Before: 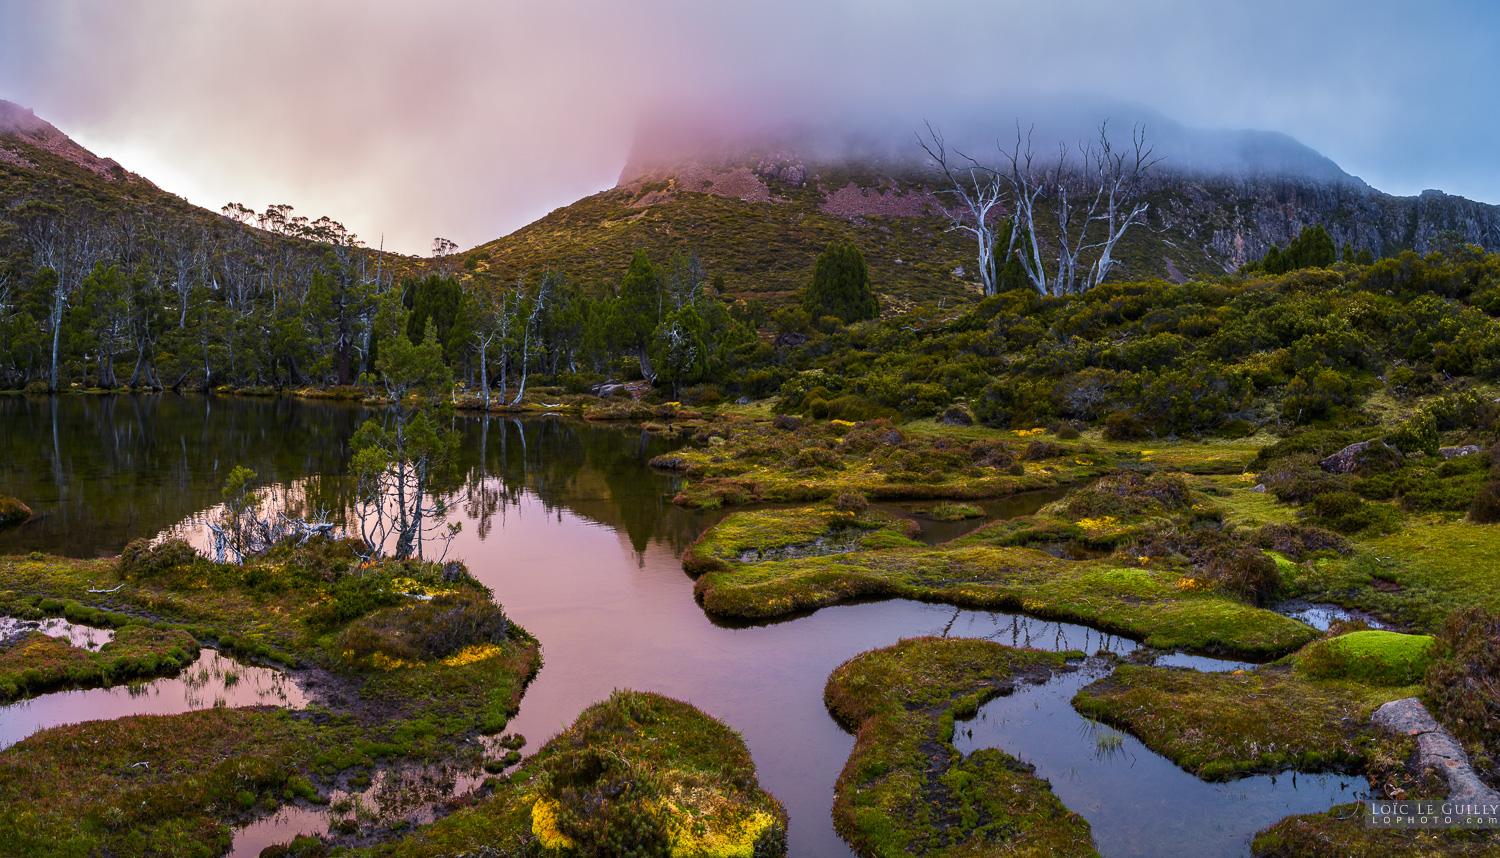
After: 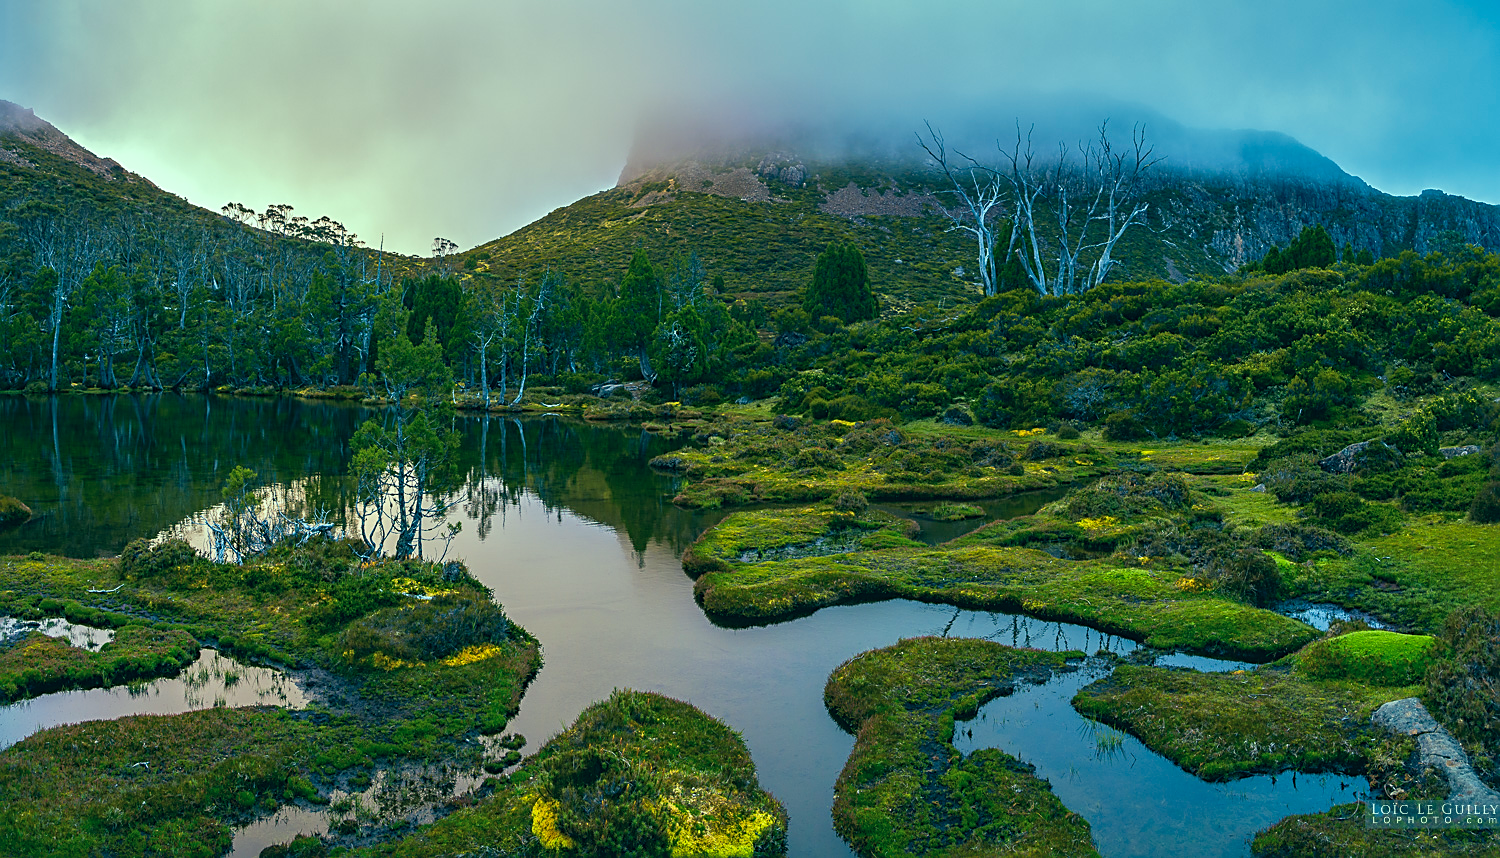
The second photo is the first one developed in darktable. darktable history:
shadows and highlights: shadows 43.15, highlights 7.87
color correction: highlights a* -19.95, highlights b* 9.8, shadows a* -20.51, shadows b* -11.31
sharpen: on, module defaults
